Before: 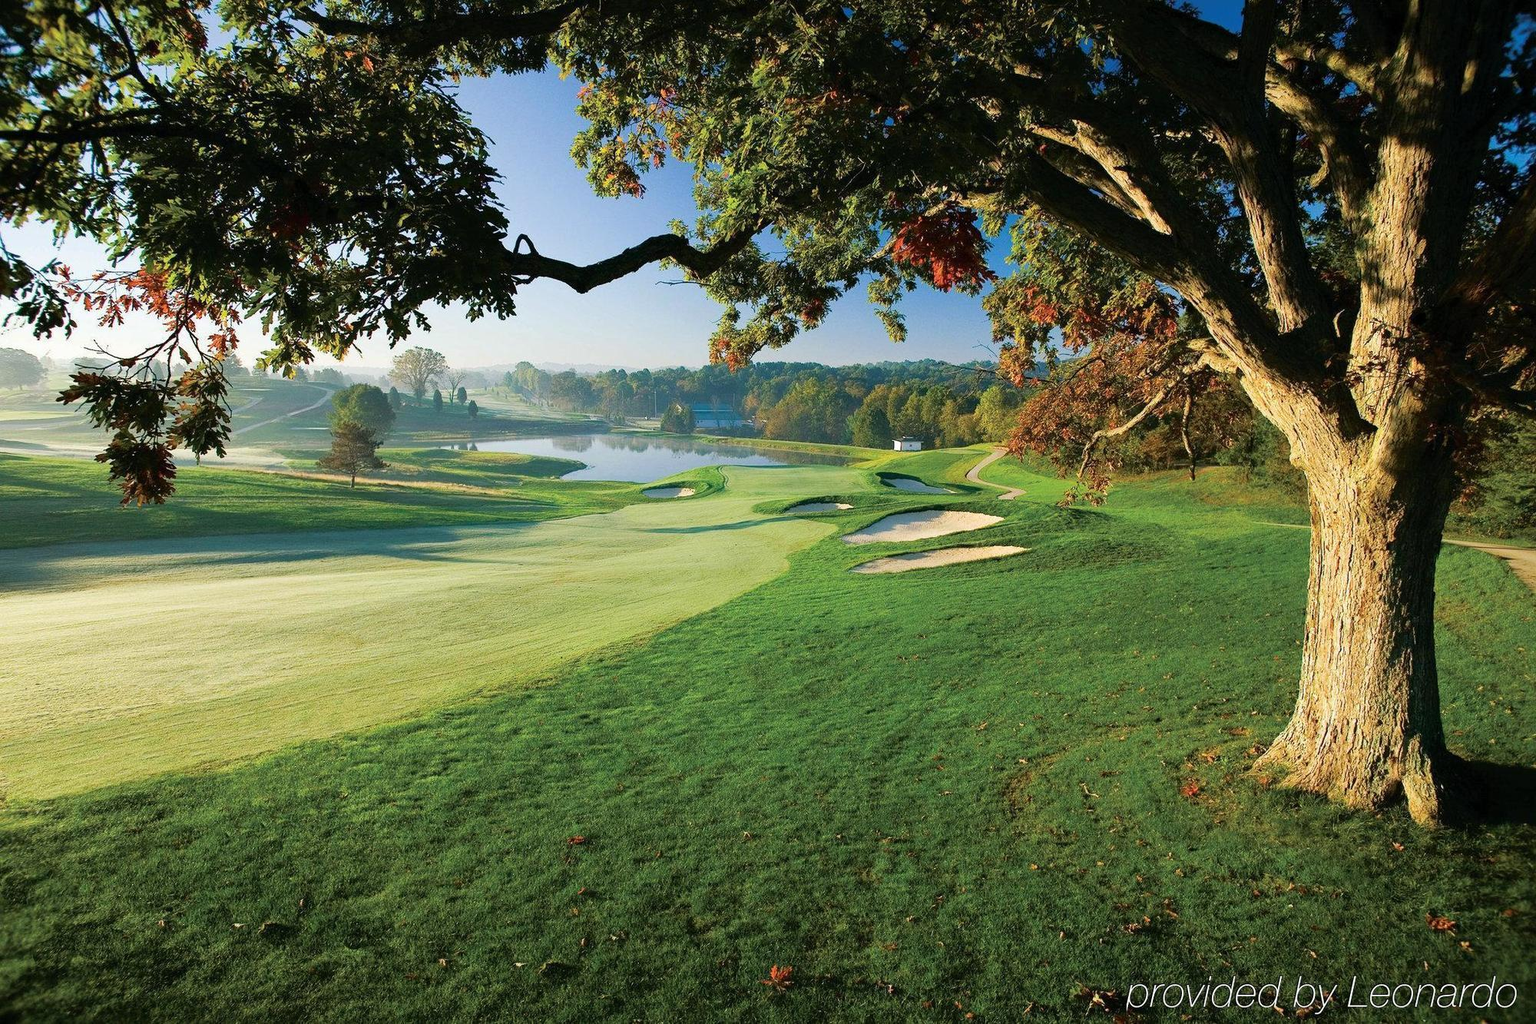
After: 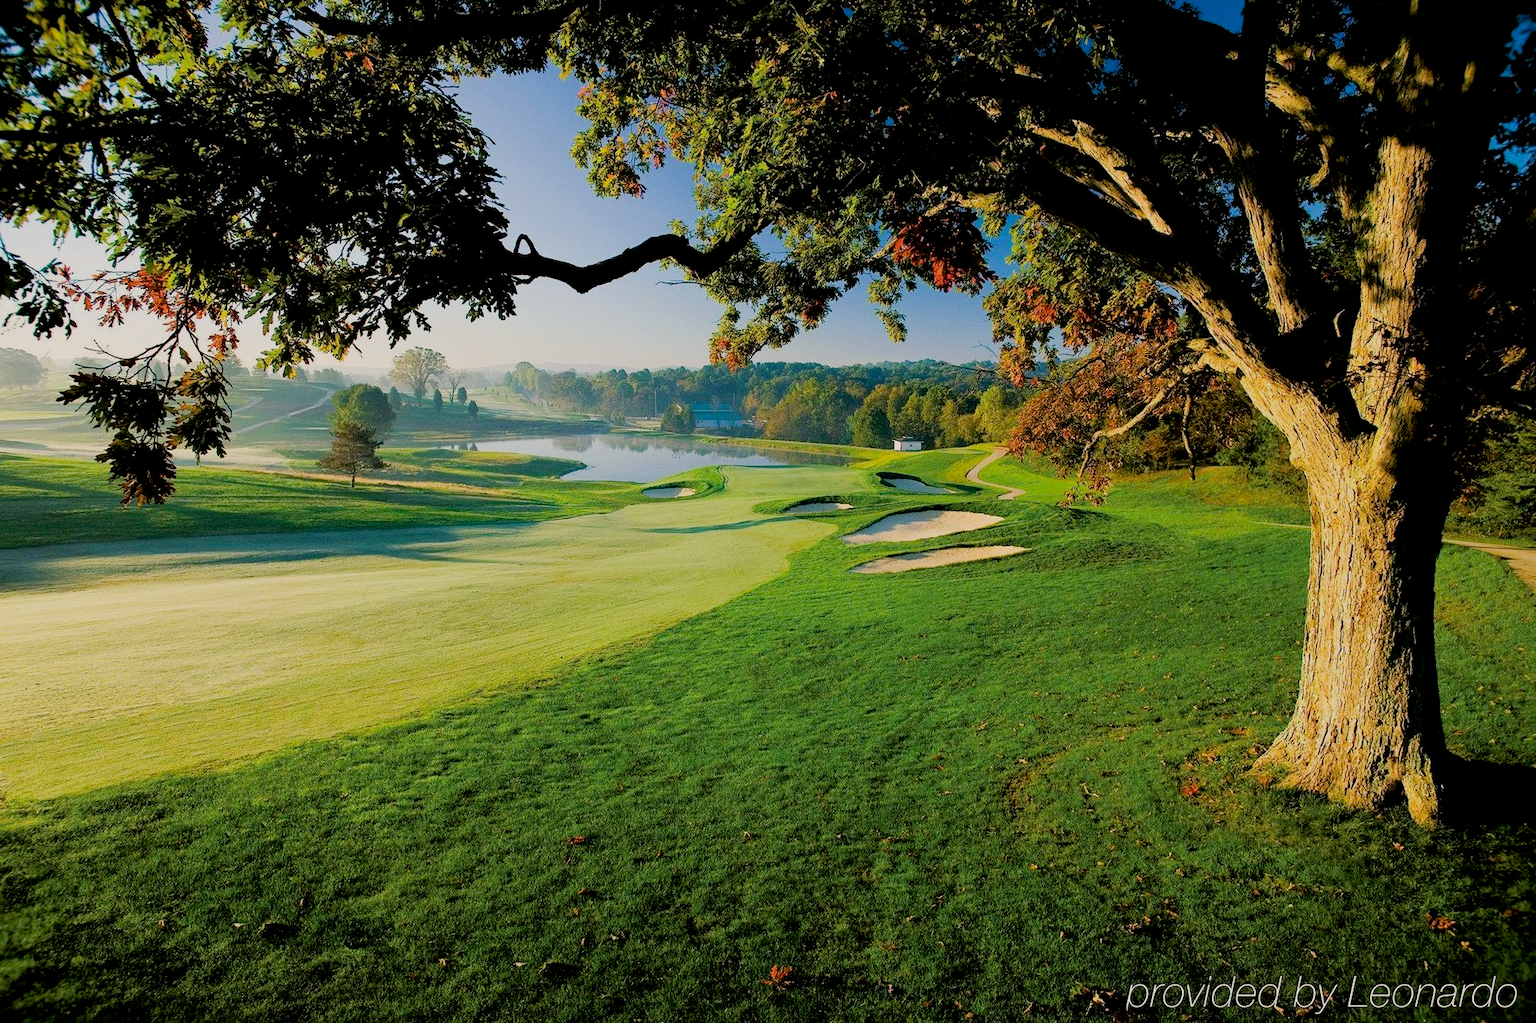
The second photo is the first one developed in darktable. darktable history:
filmic rgb: black relative exposure -8 EV, white relative exposure 4 EV, hardness 4.11, contrast 0.987
color balance rgb: highlights gain › chroma 2.054%, highlights gain › hue 64.28°, global offset › luminance -1.433%, perceptual saturation grading › global saturation 16.339%
